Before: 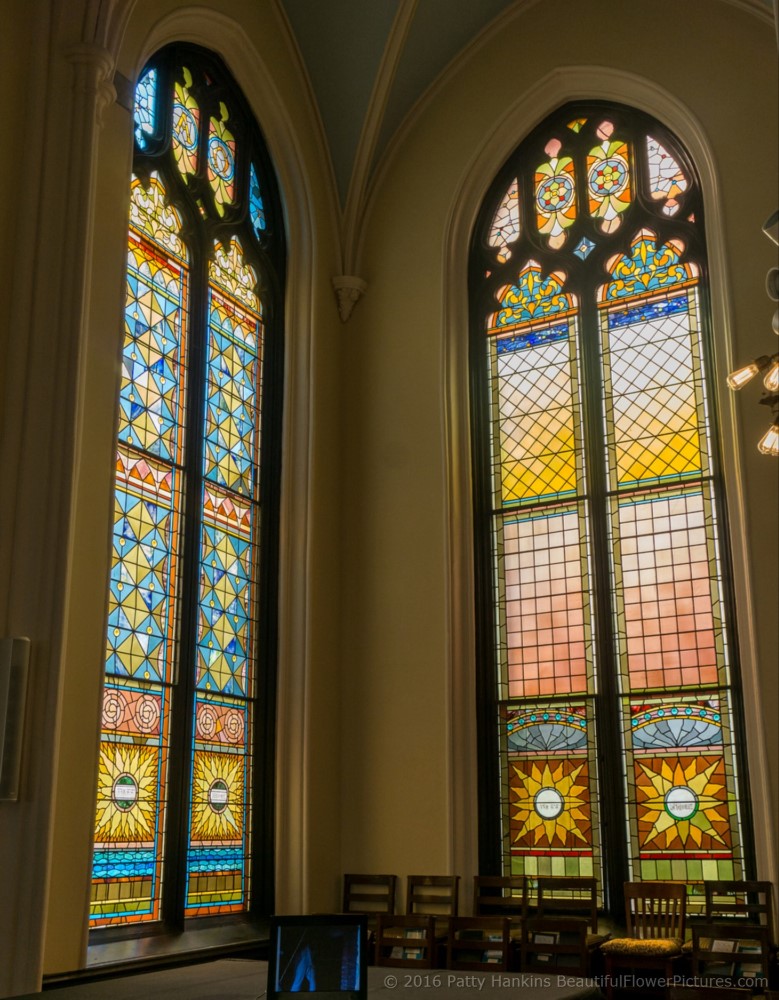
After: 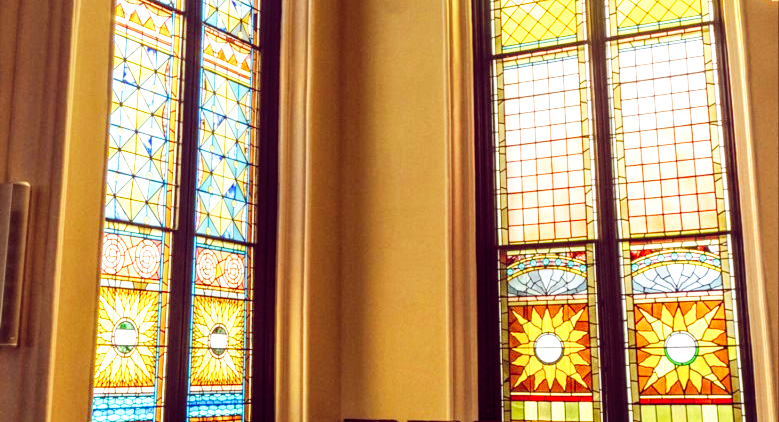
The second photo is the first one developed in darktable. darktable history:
crop: top 45.586%, bottom 12.143%
color balance rgb: global offset › chroma 0.279%, global offset › hue 317.76°, perceptual saturation grading › global saturation 0.929%
local contrast: detail 130%
exposure: black level correction -0.001, exposure 0.903 EV, compensate highlight preservation false
base curve: curves: ch0 [(0, 0) (0.007, 0.004) (0.027, 0.03) (0.046, 0.07) (0.207, 0.54) (0.442, 0.872) (0.673, 0.972) (1, 1)], preserve colors none
